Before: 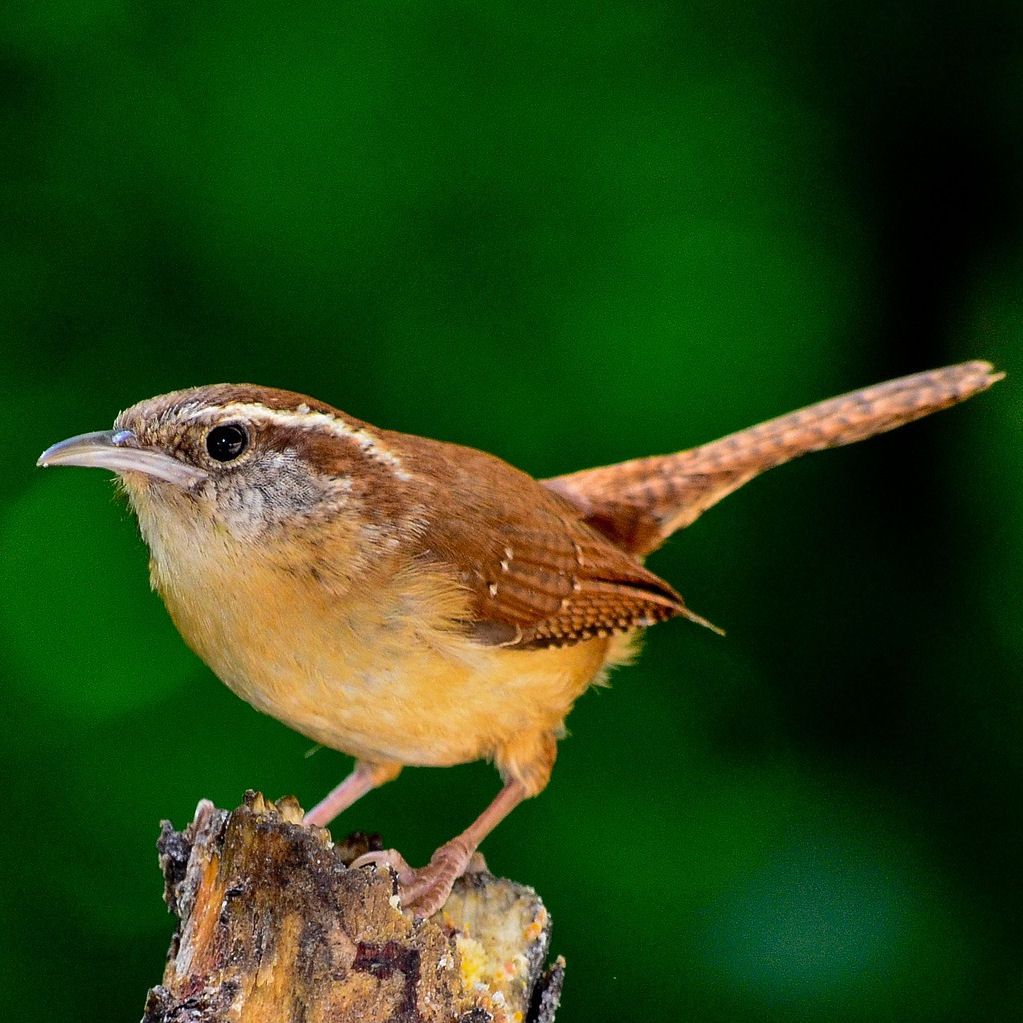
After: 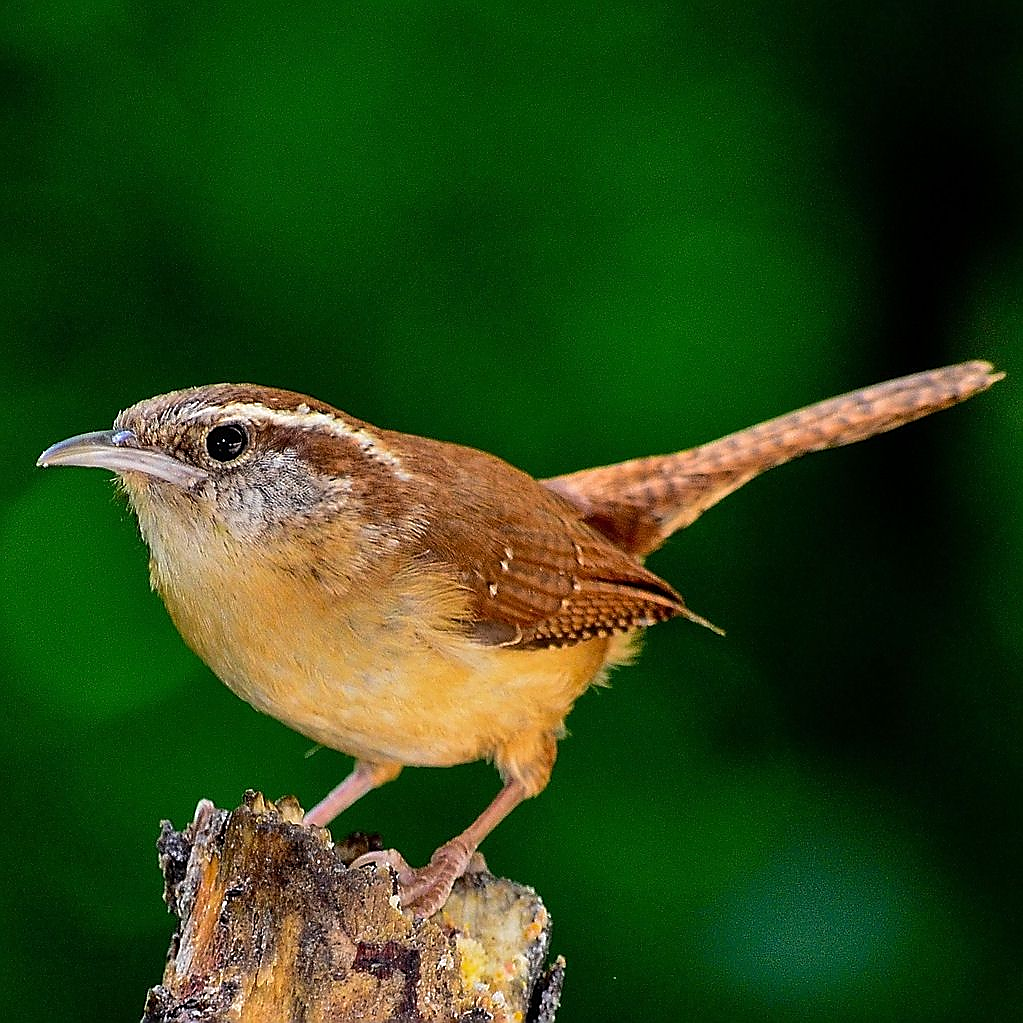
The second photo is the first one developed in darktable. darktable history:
sharpen: radius 1.349, amount 1.245, threshold 0.732
